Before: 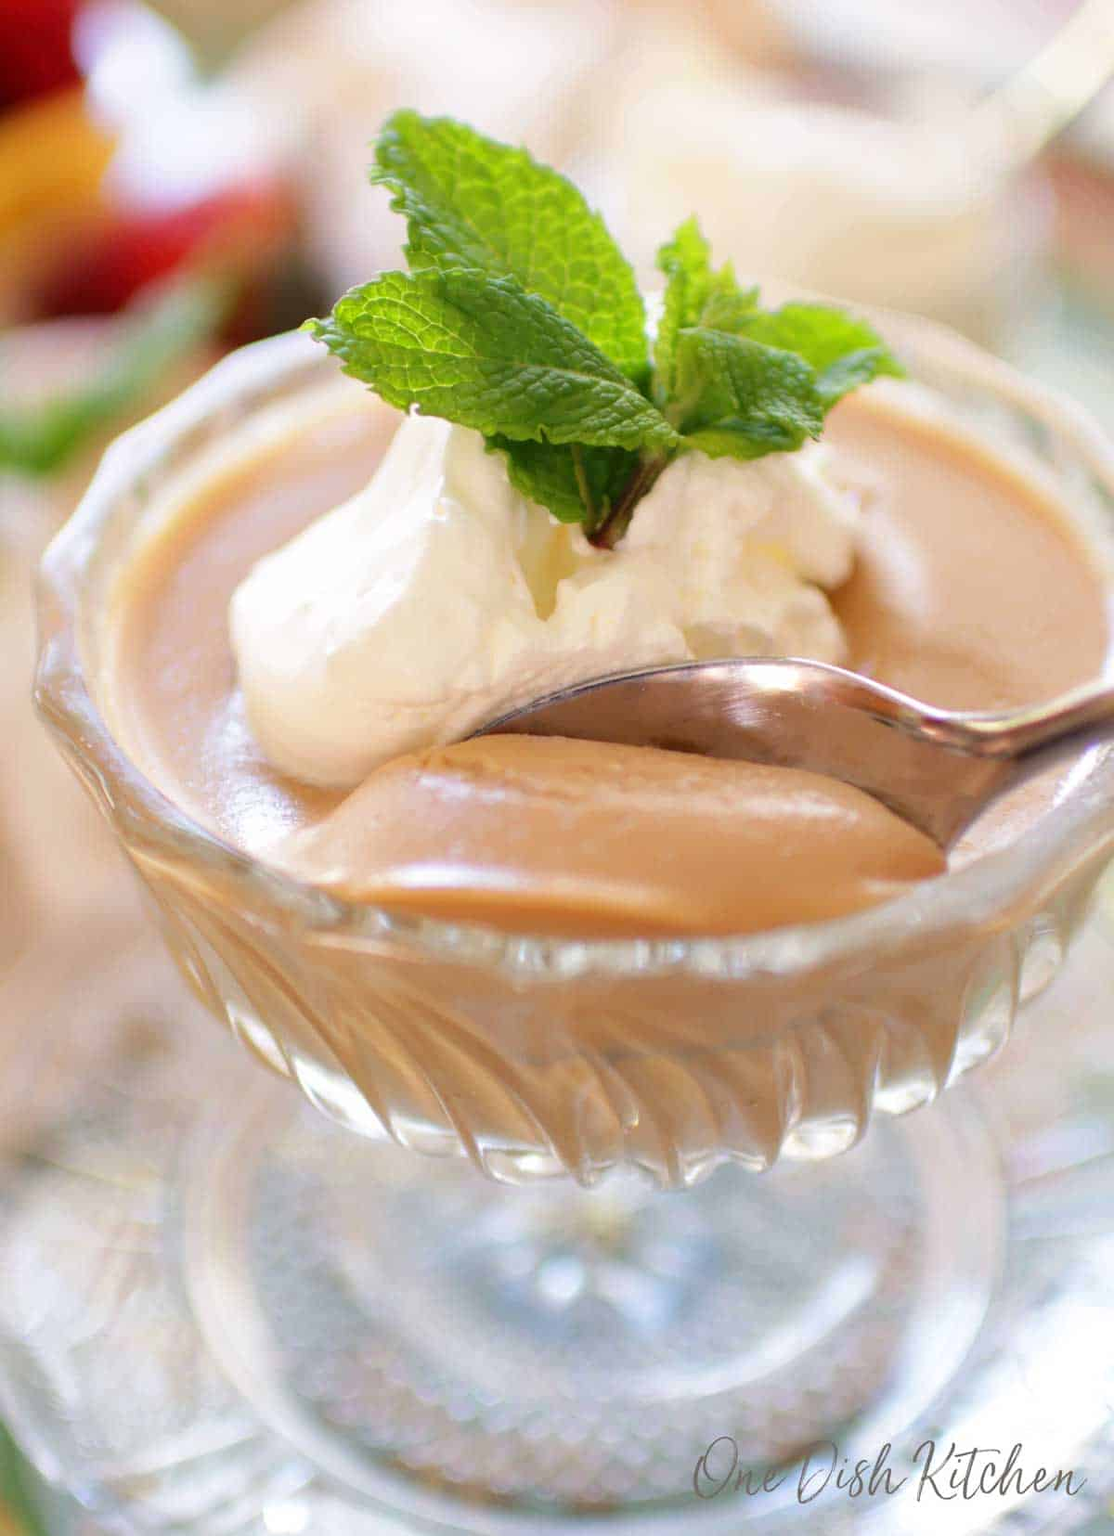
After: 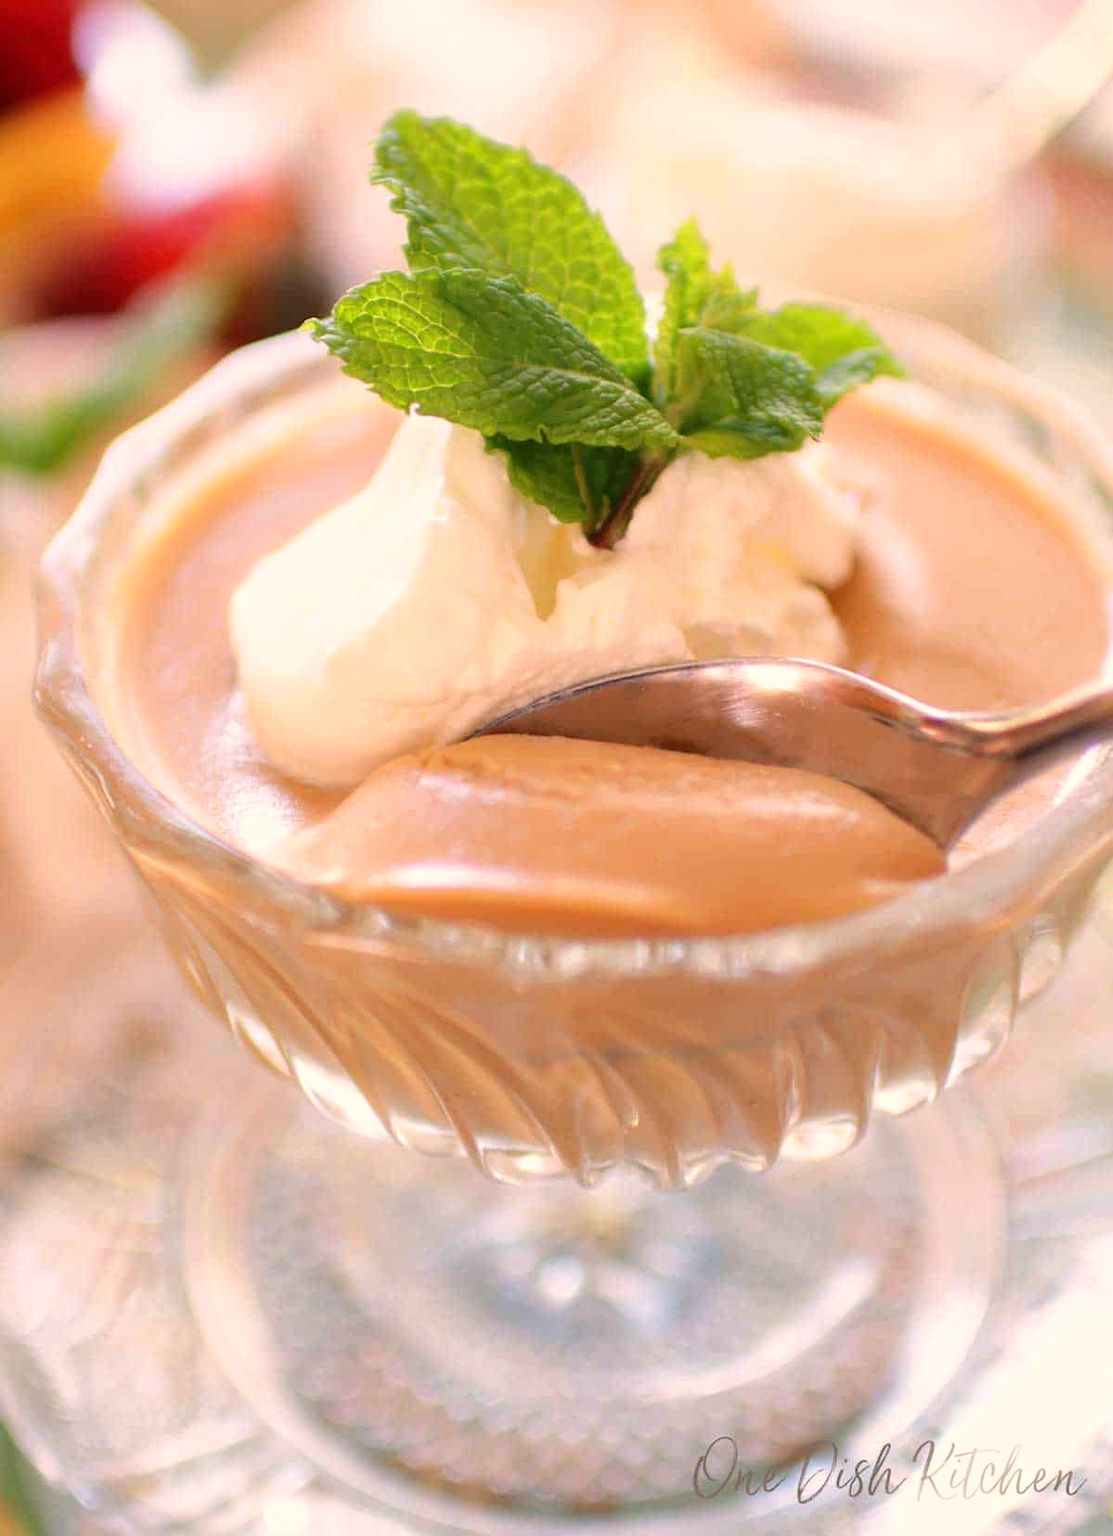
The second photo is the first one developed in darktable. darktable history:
bloom: size 3%, threshold 100%, strength 0%
white balance: red 1.127, blue 0.943
